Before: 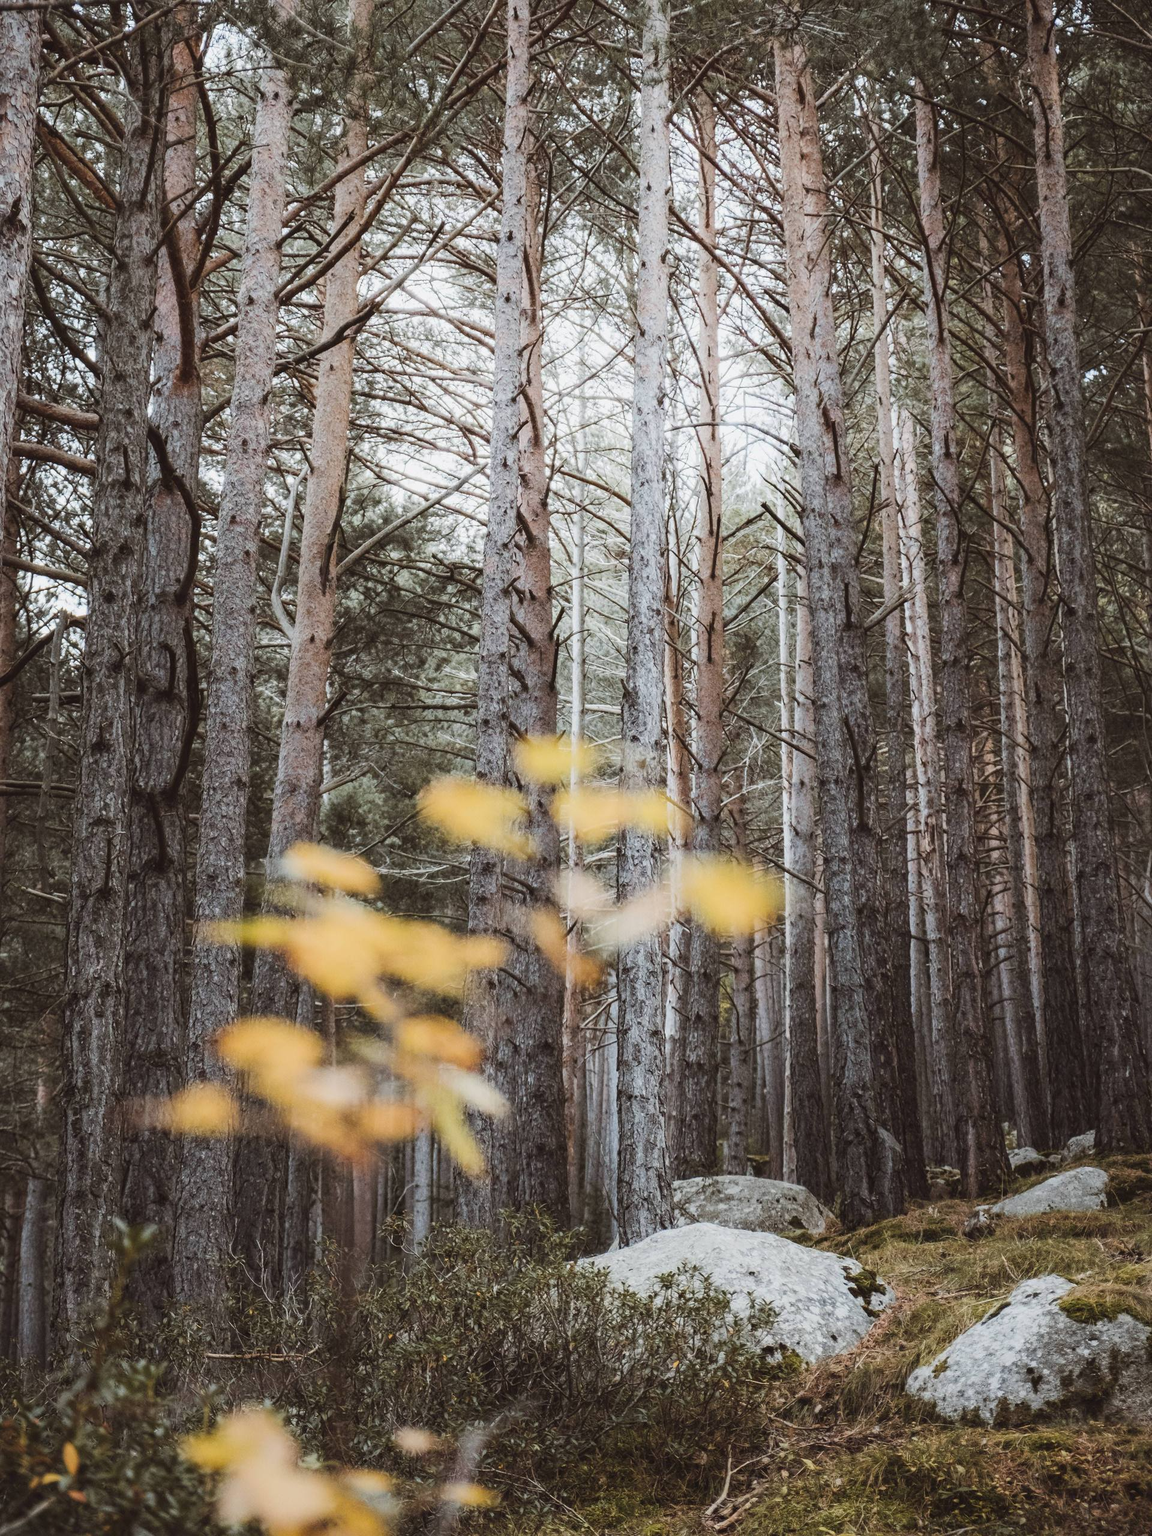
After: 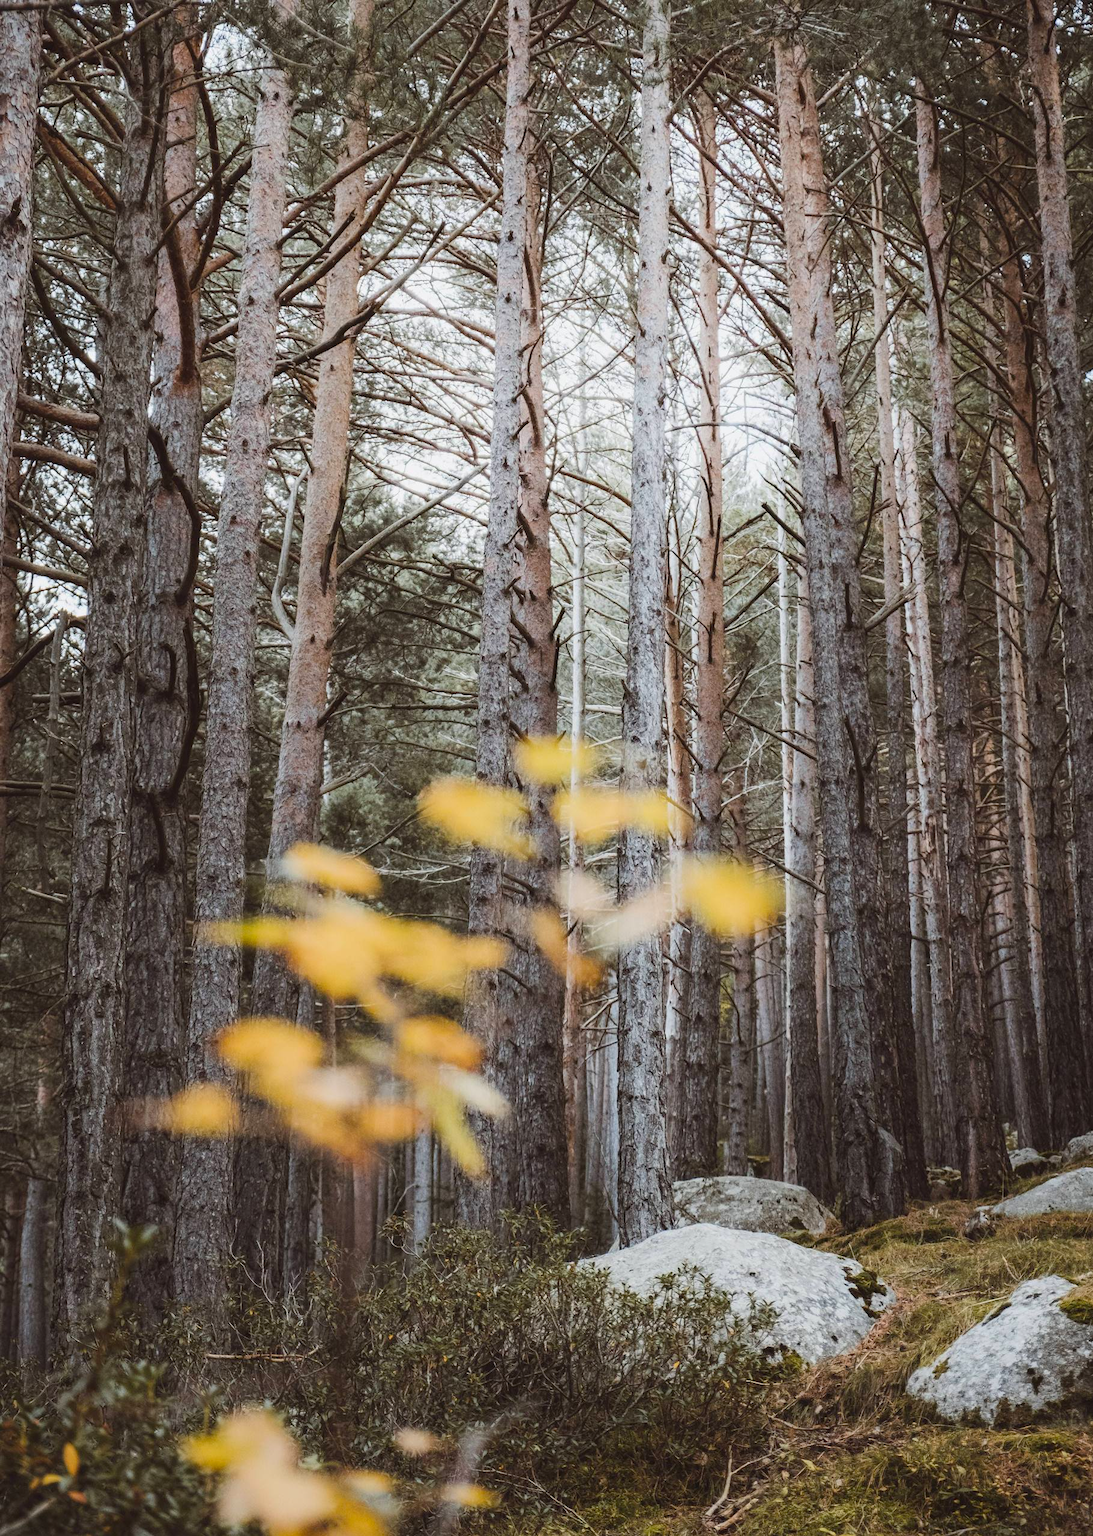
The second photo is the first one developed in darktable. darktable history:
crop and rotate: left 0%, right 5.153%
color balance rgb: perceptual saturation grading › global saturation 17.978%
